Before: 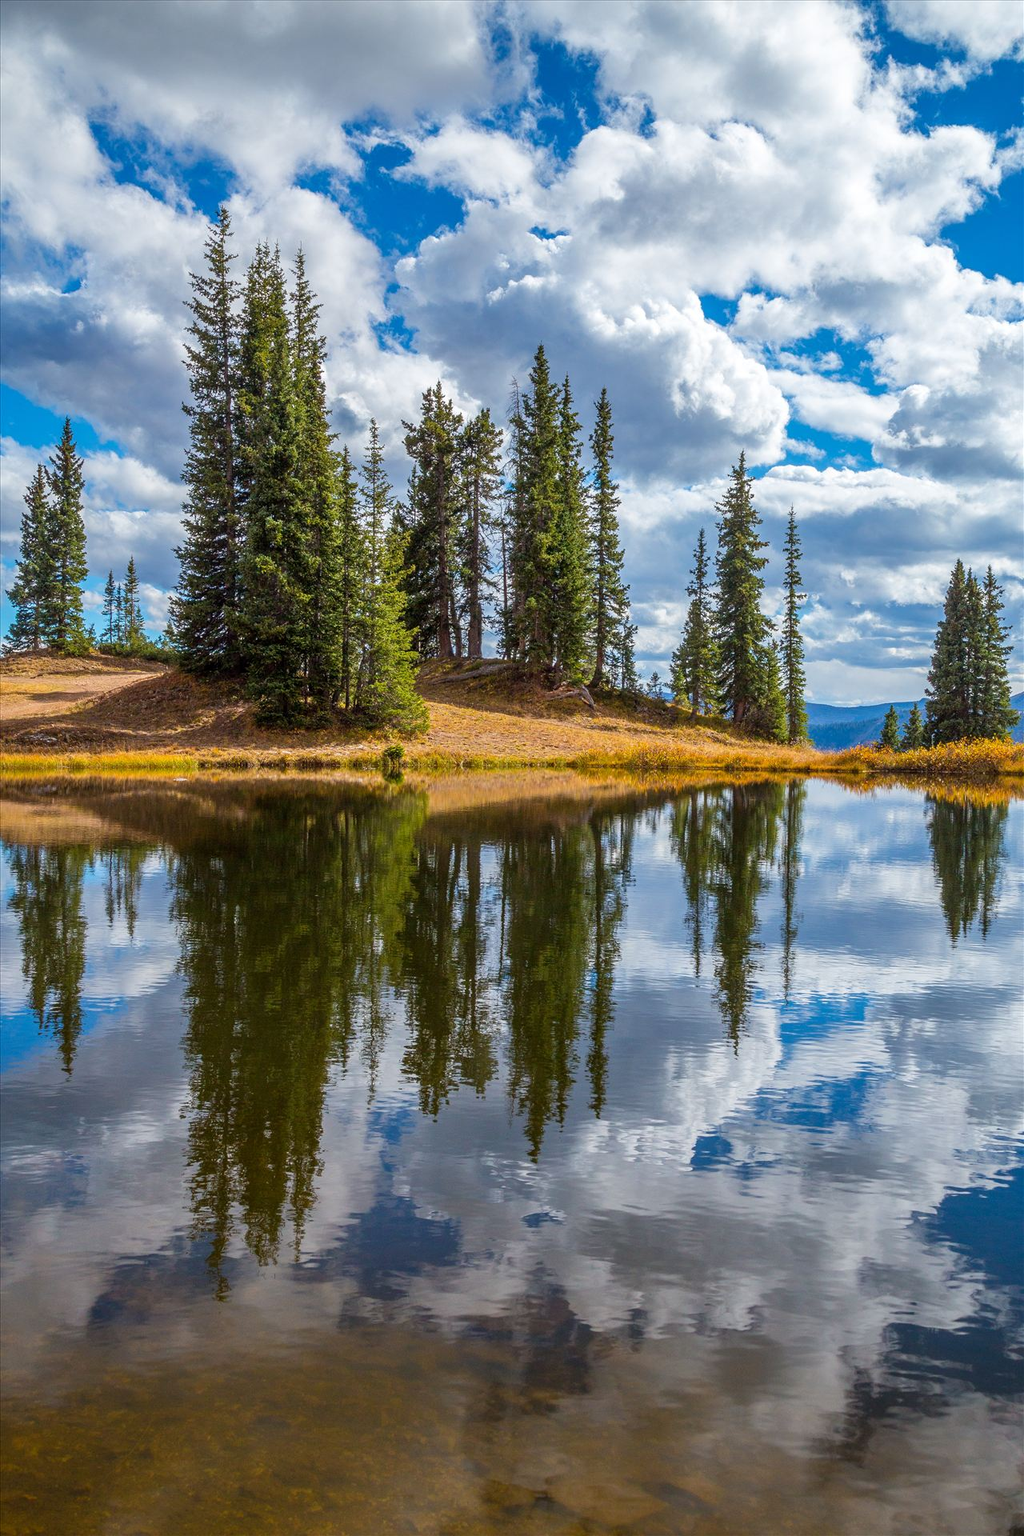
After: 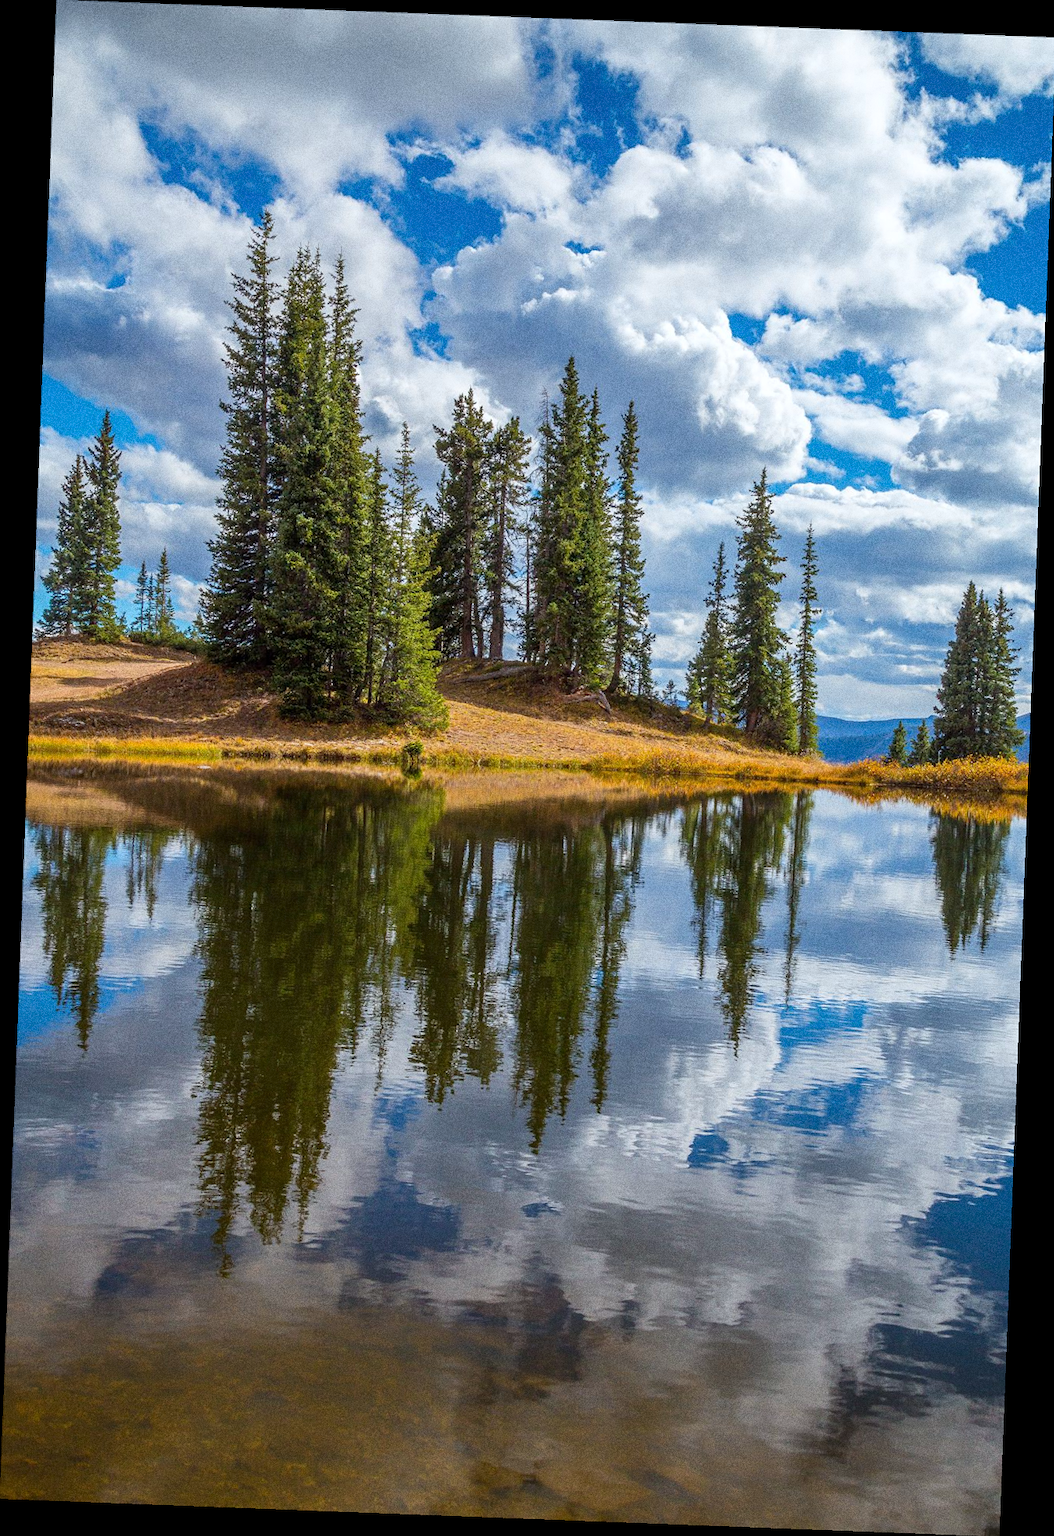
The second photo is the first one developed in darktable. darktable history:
rotate and perspective: rotation 2.17°, automatic cropping off
white balance: red 0.986, blue 1.01
grain: coarseness 0.09 ISO, strength 40%
